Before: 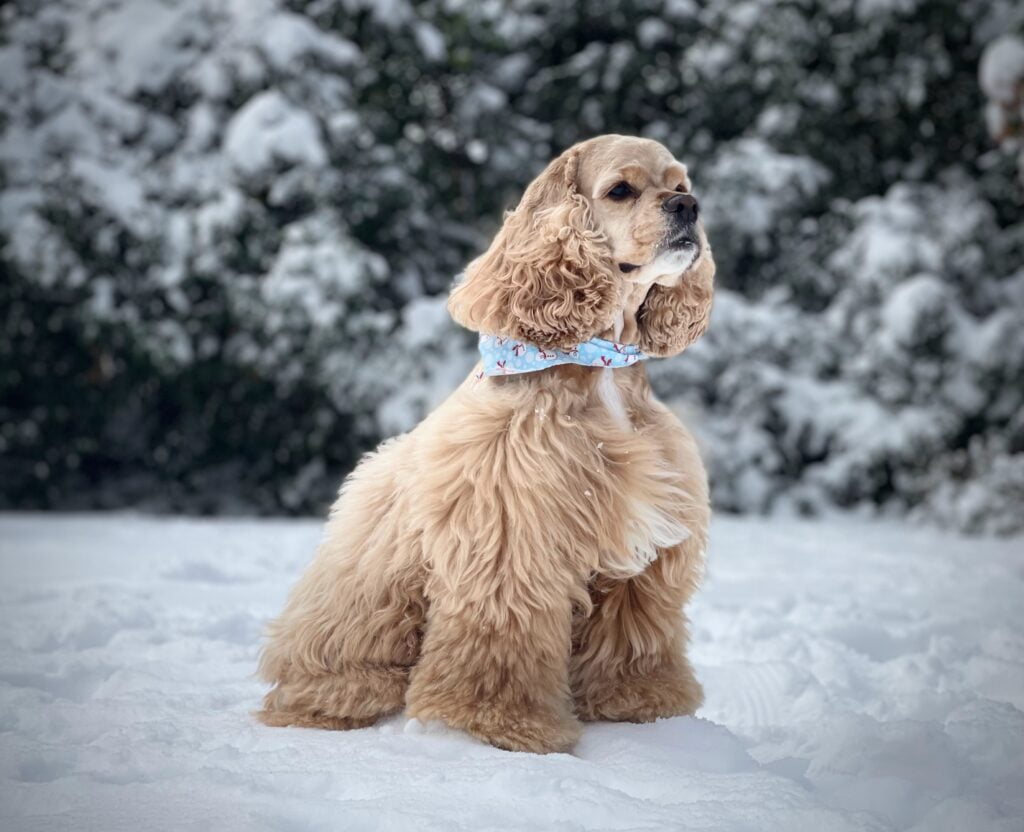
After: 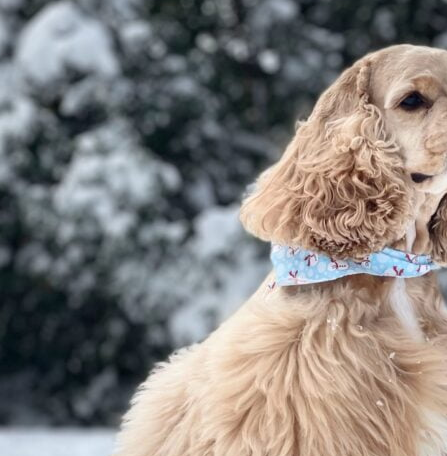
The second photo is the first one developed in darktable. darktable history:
crop: left 20.364%, top 10.843%, right 35.902%, bottom 34.261%
